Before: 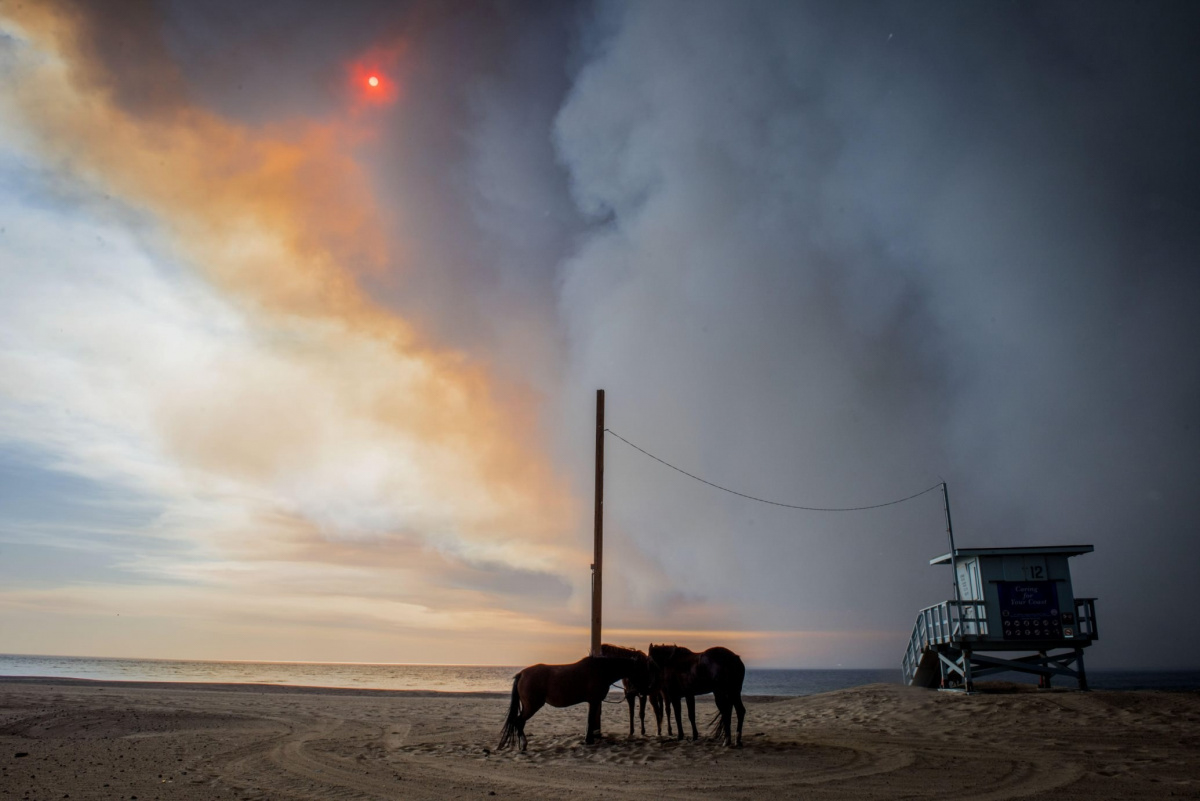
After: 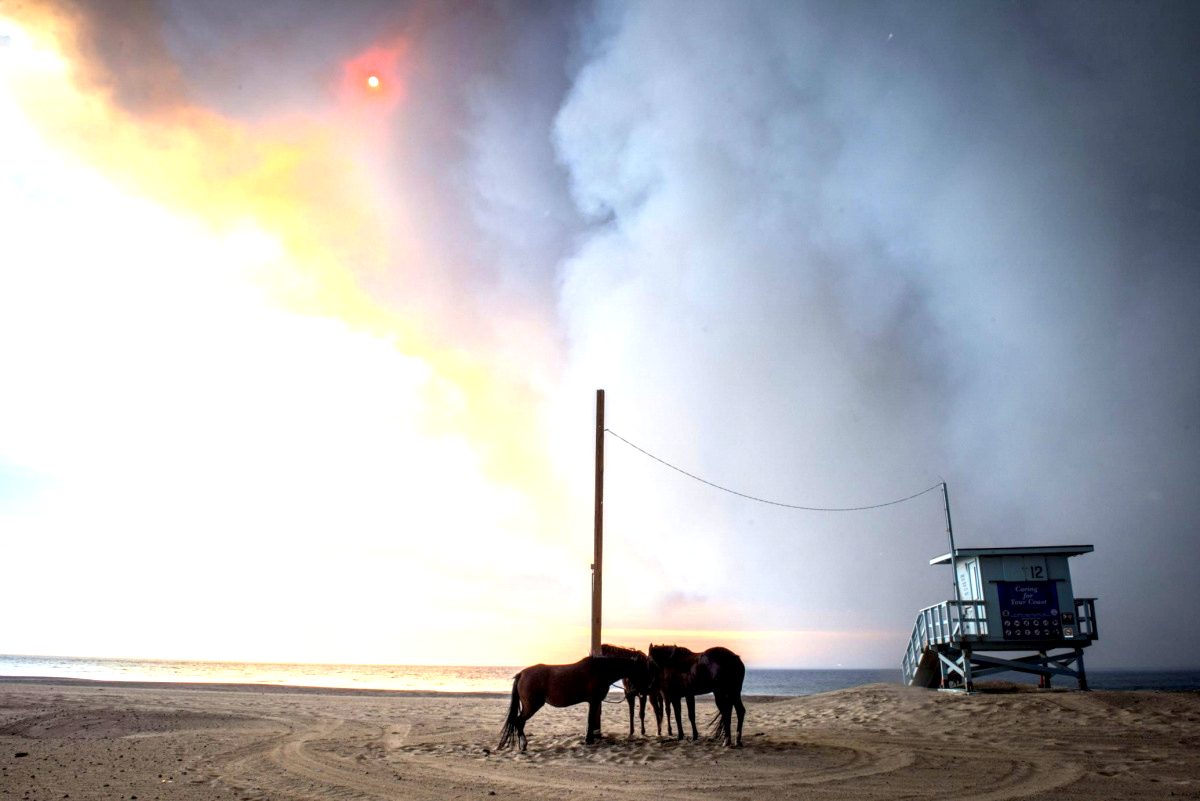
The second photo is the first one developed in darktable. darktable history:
exposure: black level correction 0.001, exposure 1.734 EV, compensate highlight preservation false
